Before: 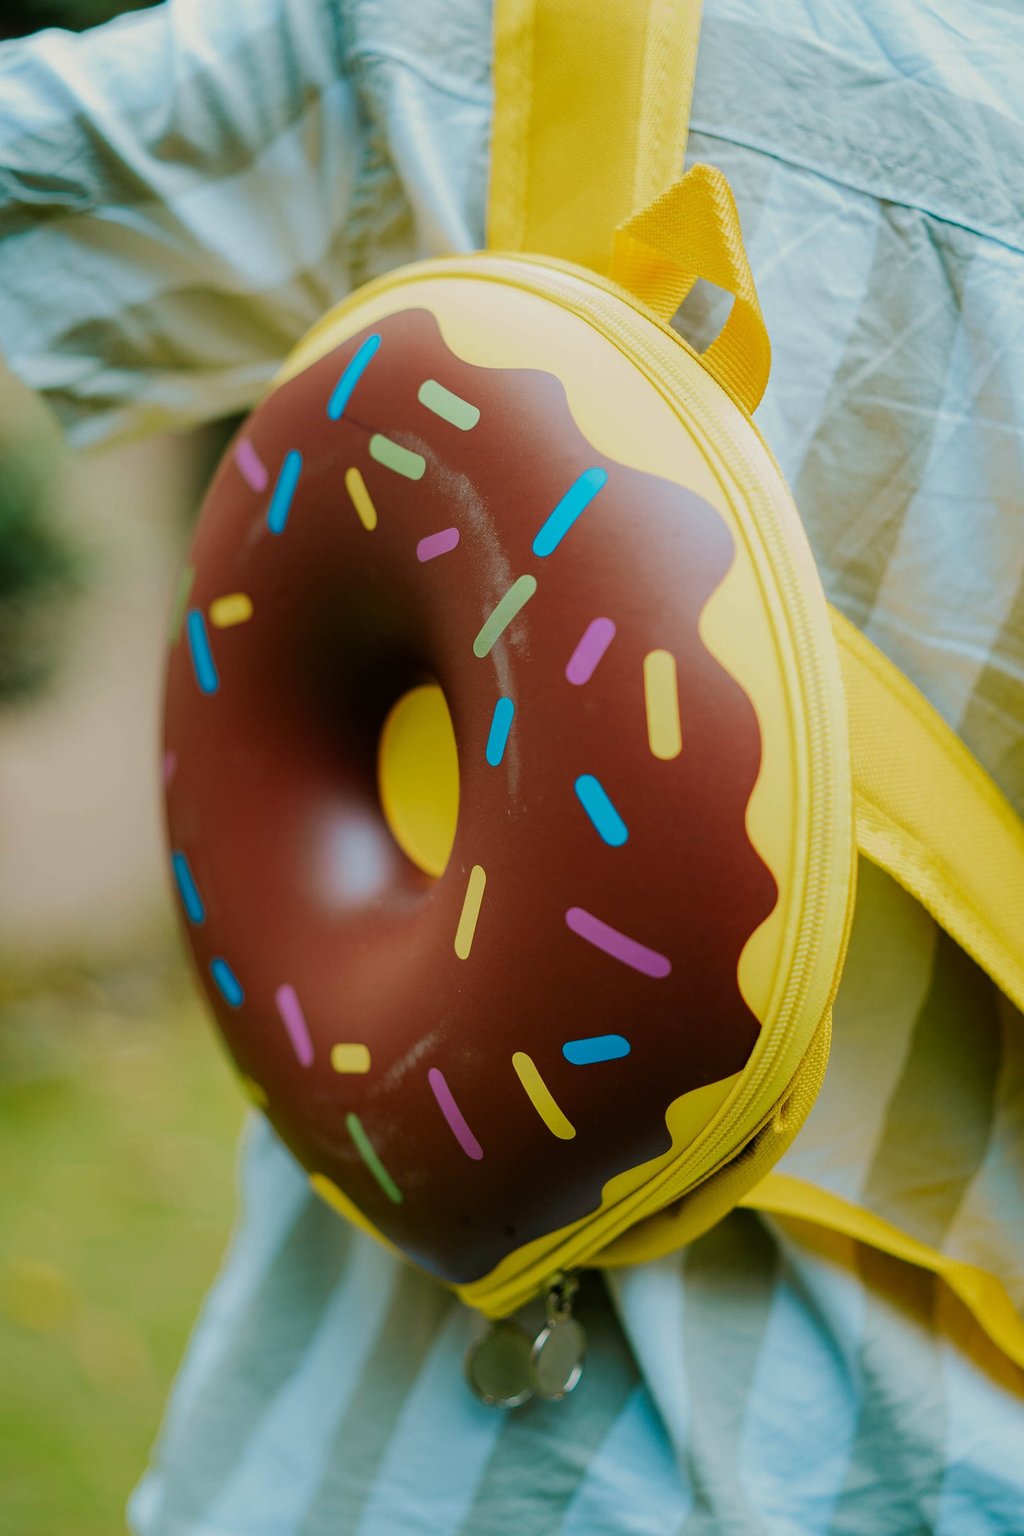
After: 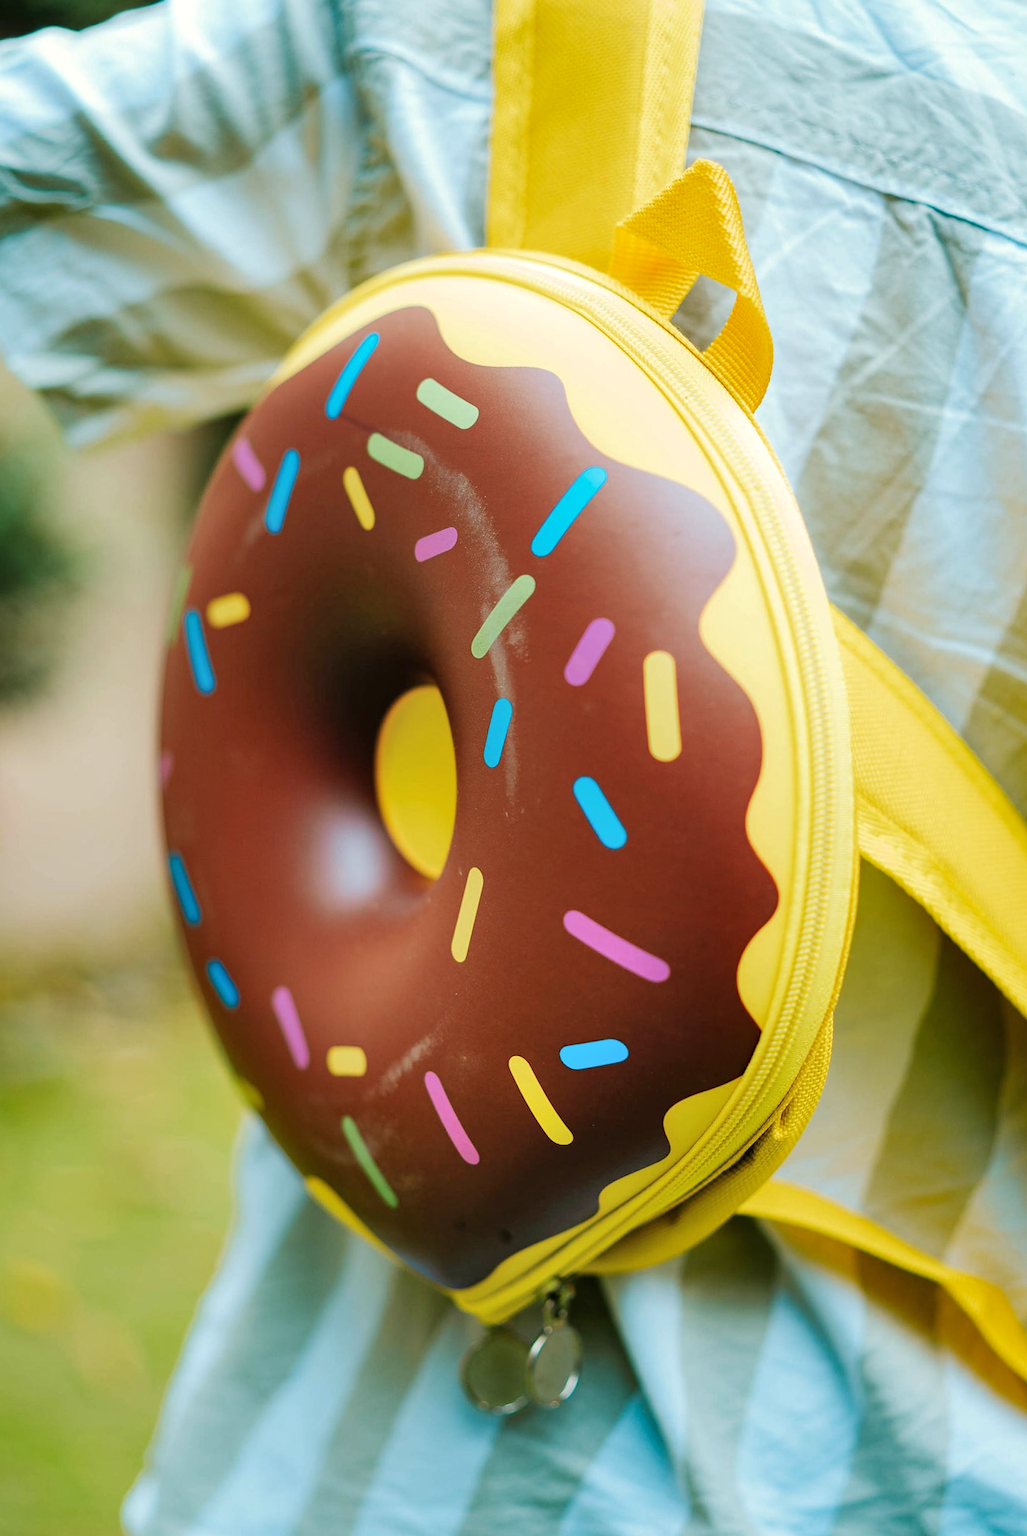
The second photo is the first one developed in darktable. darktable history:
rotate and perspective: rotation 0.192°, lens shift (horizontal) -0.015, crop left 0.005, crop right 0.996, crop top 0.006, crop bottom 0.99
exposure: black level correction 0, exposure 0.5 EV, compensate exposure bias true, compensate highlight preservation false
shadows and highlights: shadows 75, highlights -25, soften with gaussian
